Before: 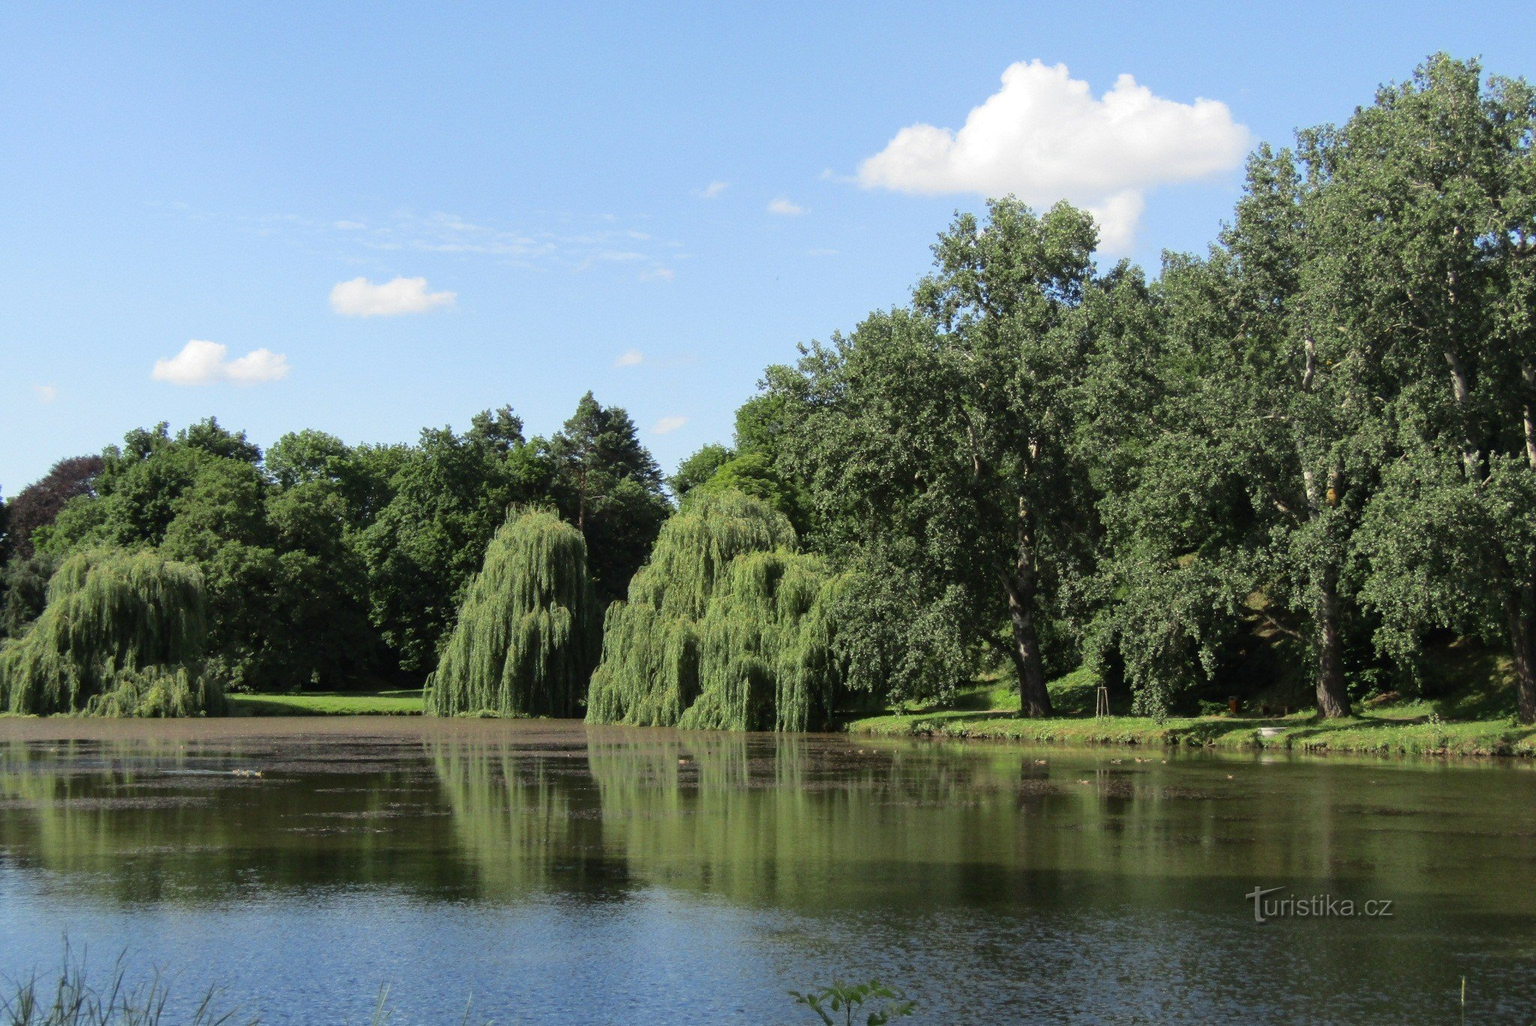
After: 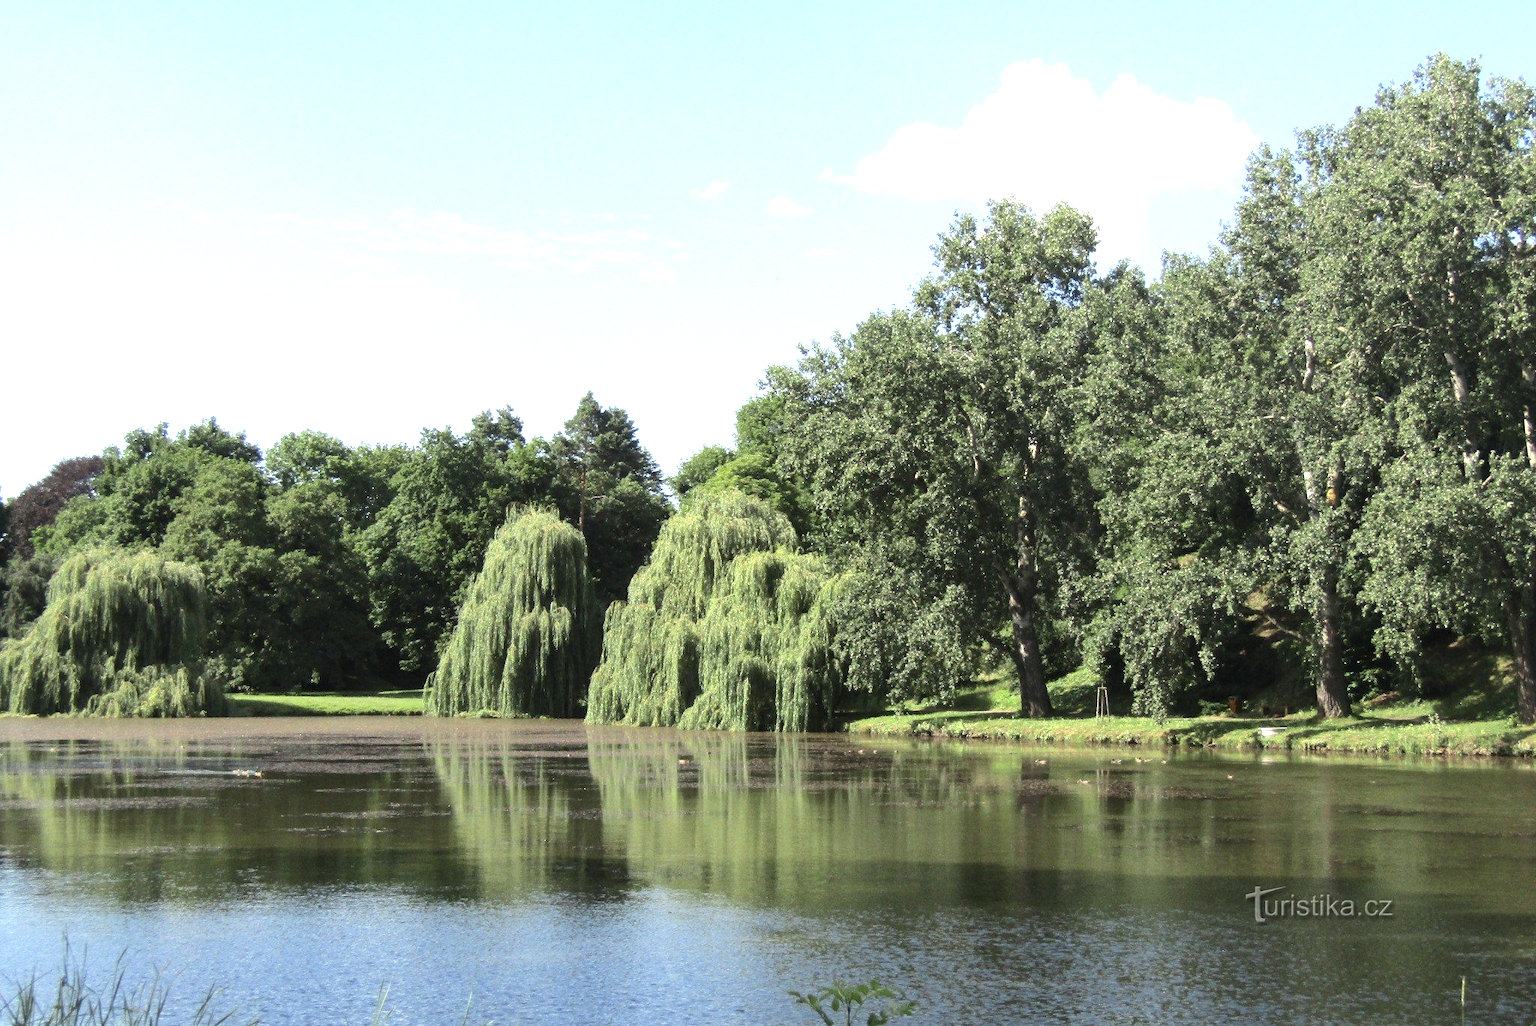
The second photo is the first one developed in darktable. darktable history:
color correction: highlights b* 0.068, saturation 0.821
exposure: exposure 0.994 EV, compensate highlight preservation false
